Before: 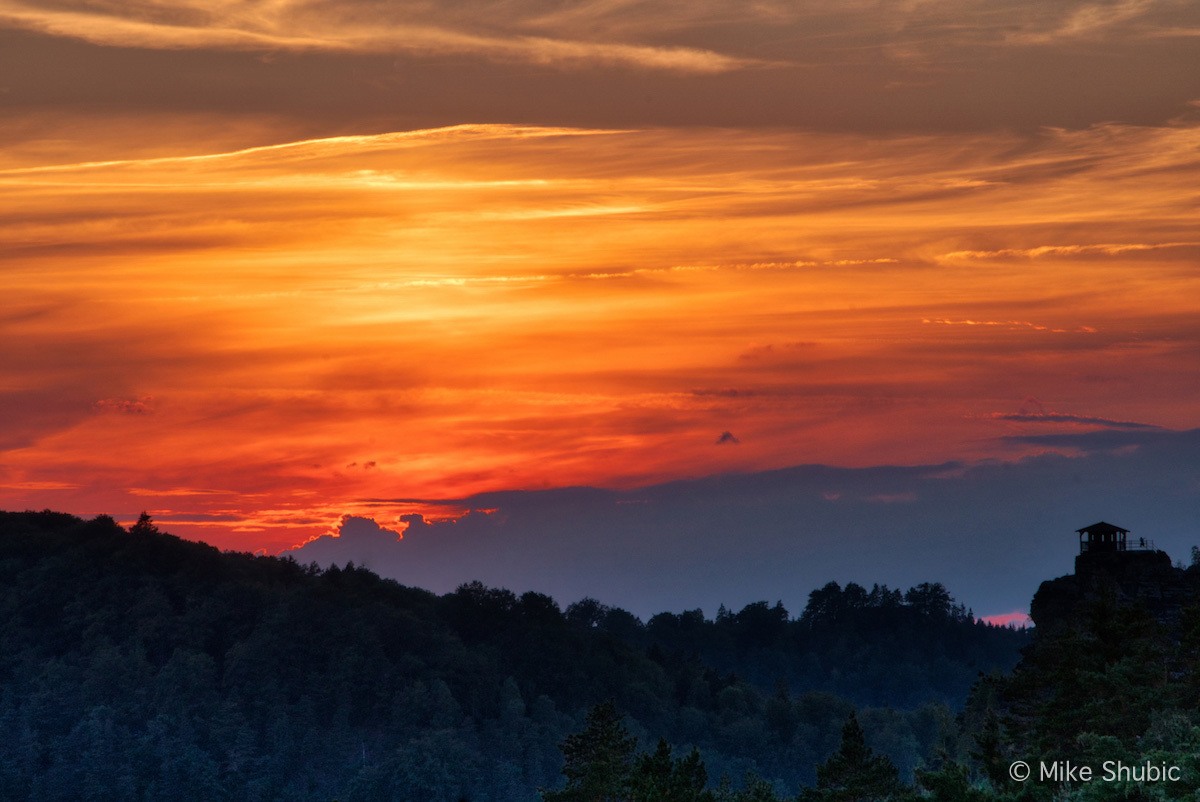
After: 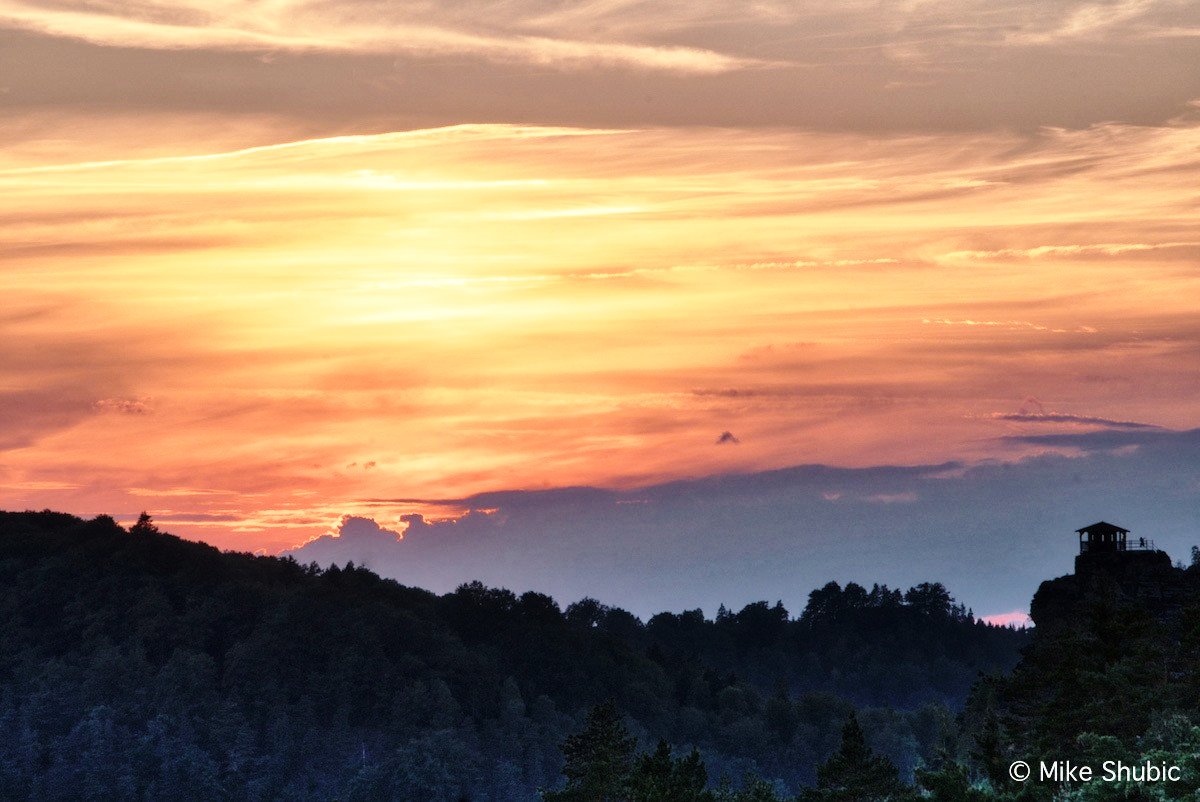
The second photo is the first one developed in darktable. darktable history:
base curve: curves: ch0 [(0, 0) (0.028, 0.03) (0.121, 0.232) (0.46, 0.748) (0.859, 0.968) (1, 1)], preserve colors none
contrast brightness saturation: contrast 0.1, saturation -0.36
exposure: exposure 0.566 EV, compensate highlight preservation false
